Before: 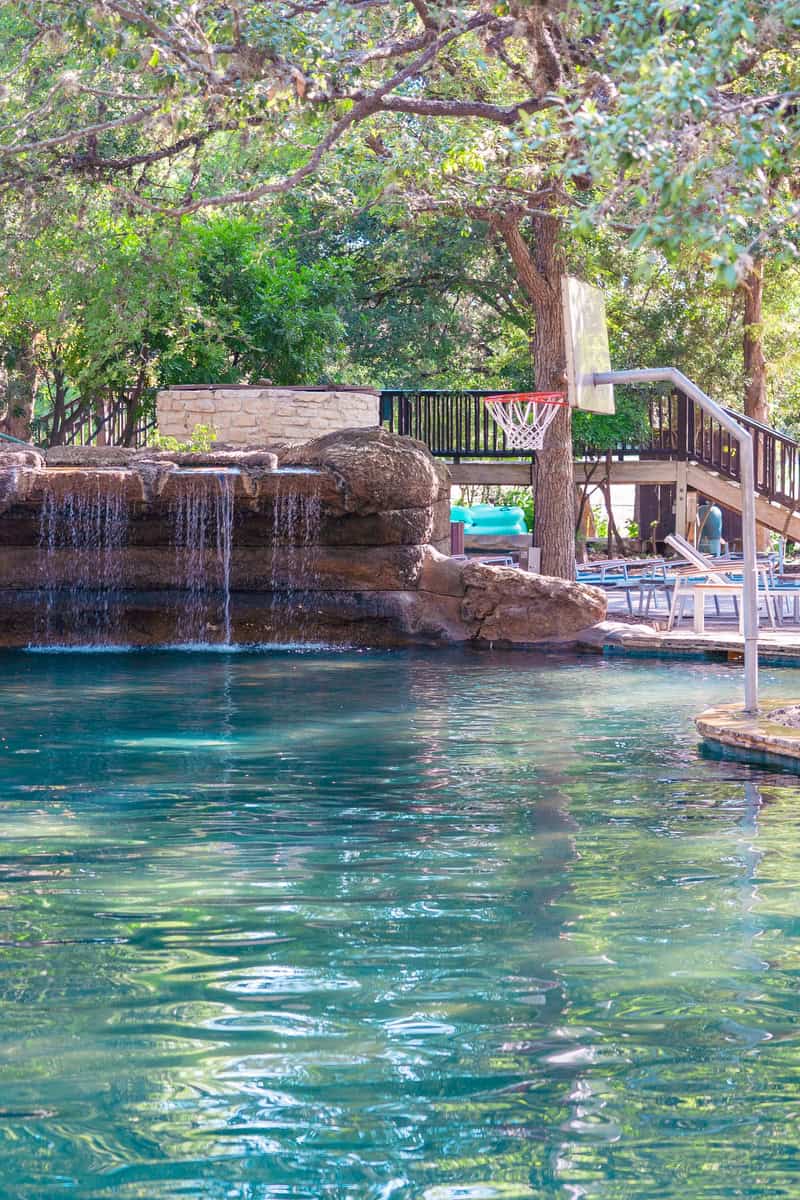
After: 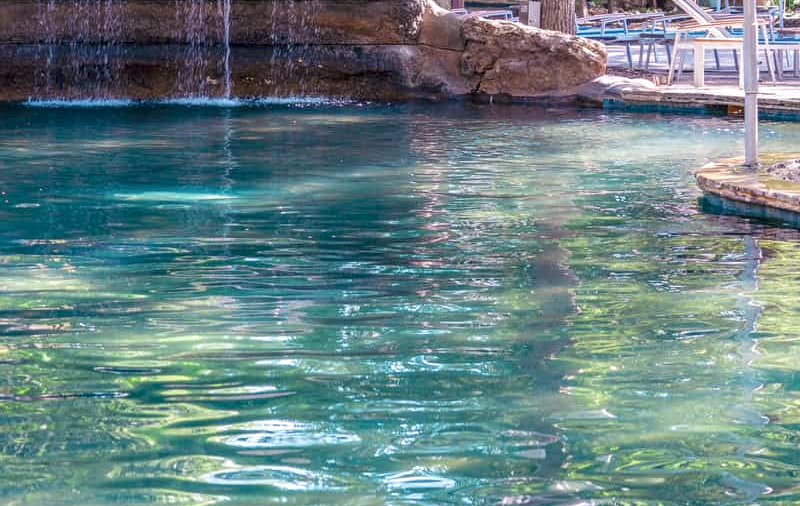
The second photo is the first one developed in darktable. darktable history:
crop: top 45.538%, bottom 12.199%
local contrast: on, module defaults
